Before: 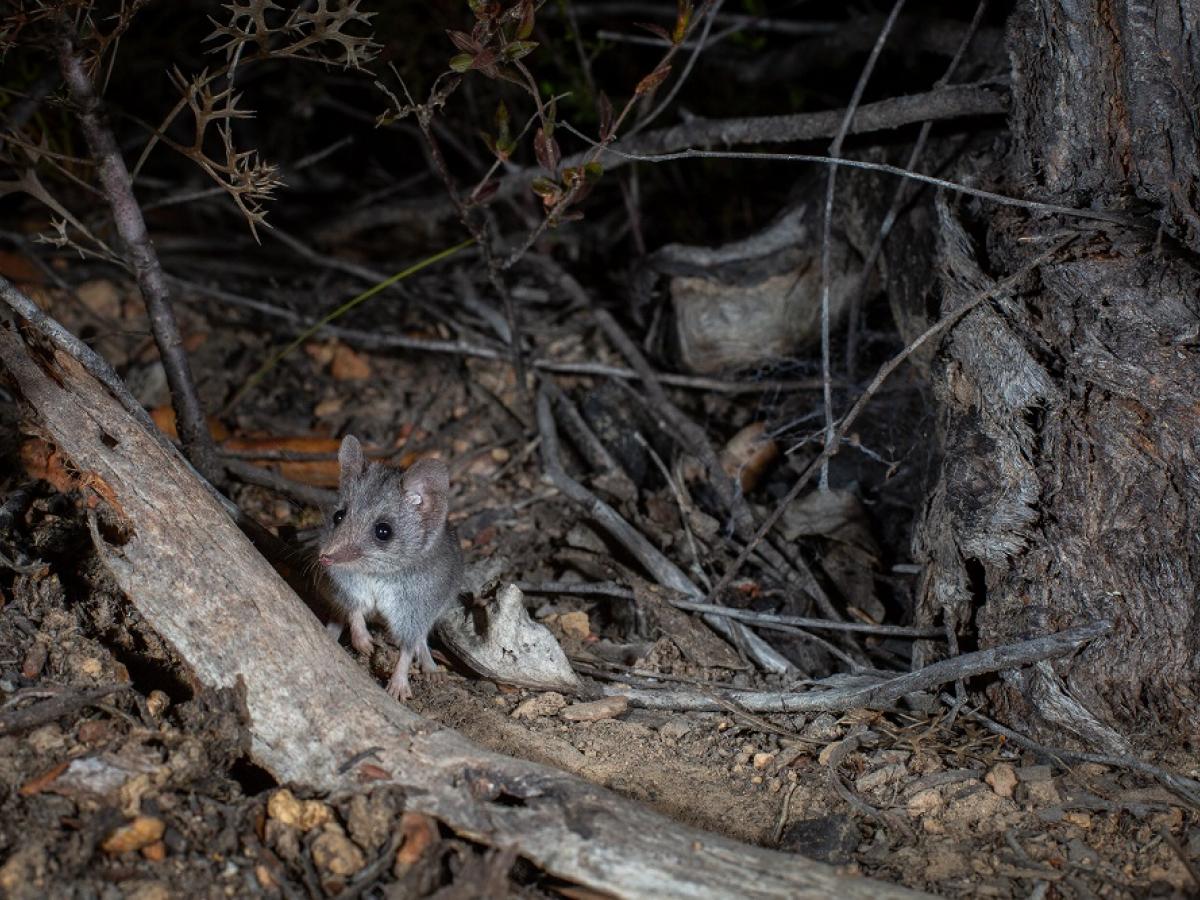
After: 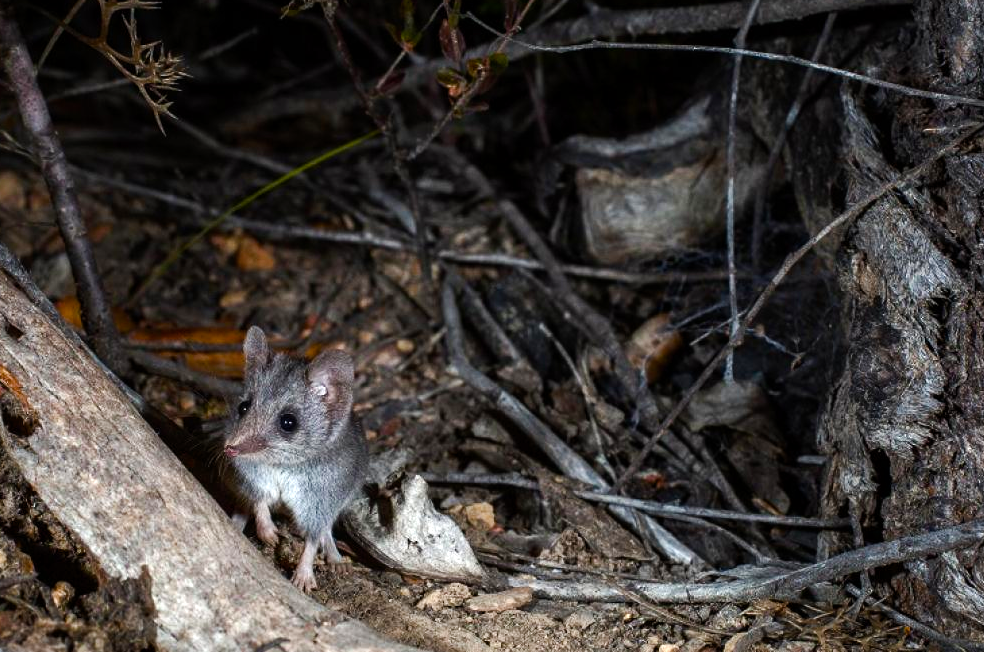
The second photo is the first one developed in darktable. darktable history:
color balance rgb: perceptual saturation grading › global saturation 0.2%, perceptual saturation grading › highlights -17.454%, perceptual saturation grading › mid-tones 33.094%, perceptual saturation grading › shadows 50.361%, global vibrance 20%
crop: left 7.925%, top 12.123%, right 10.005%, bottom 15.416%
tone equalizer: -8 EV -0.719 EV, -7 EV -0.673 EV, -6 EV -0.571 EV, -5 EV -0.396 EV, -3 EV 0.379 EV, -2 EV 0.6 EV, -1 EV 0.679 EV, +0 EV 0.761 EV, edges refinement/feathering 500, mask exposure compensation -1.57 EV, preserve details no
